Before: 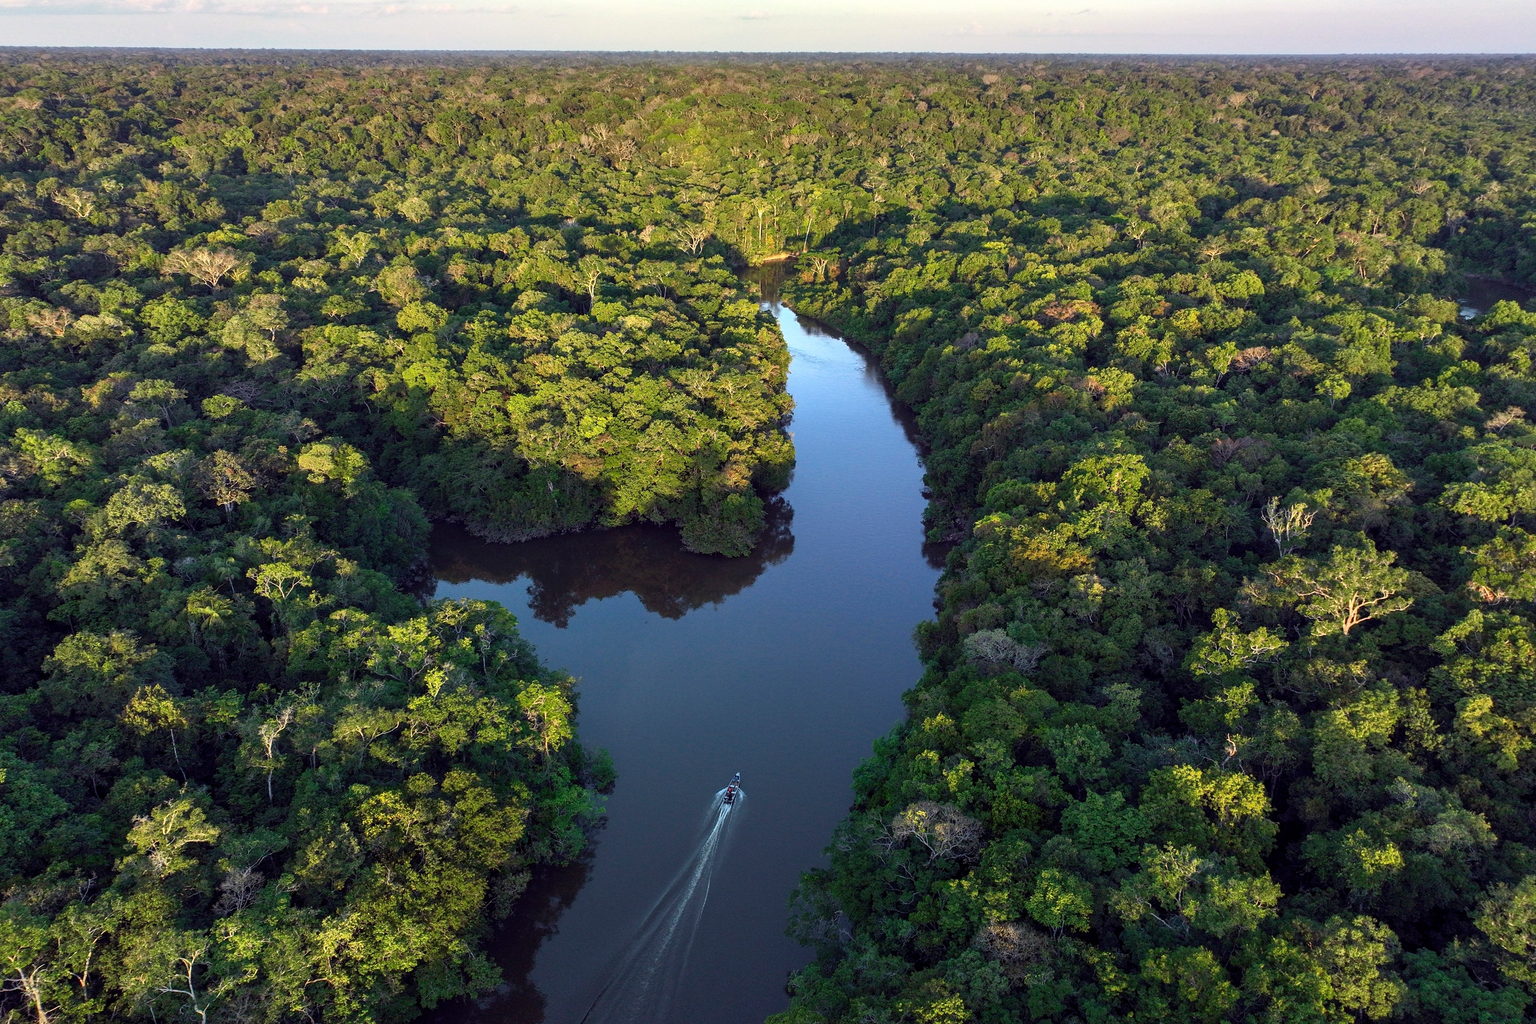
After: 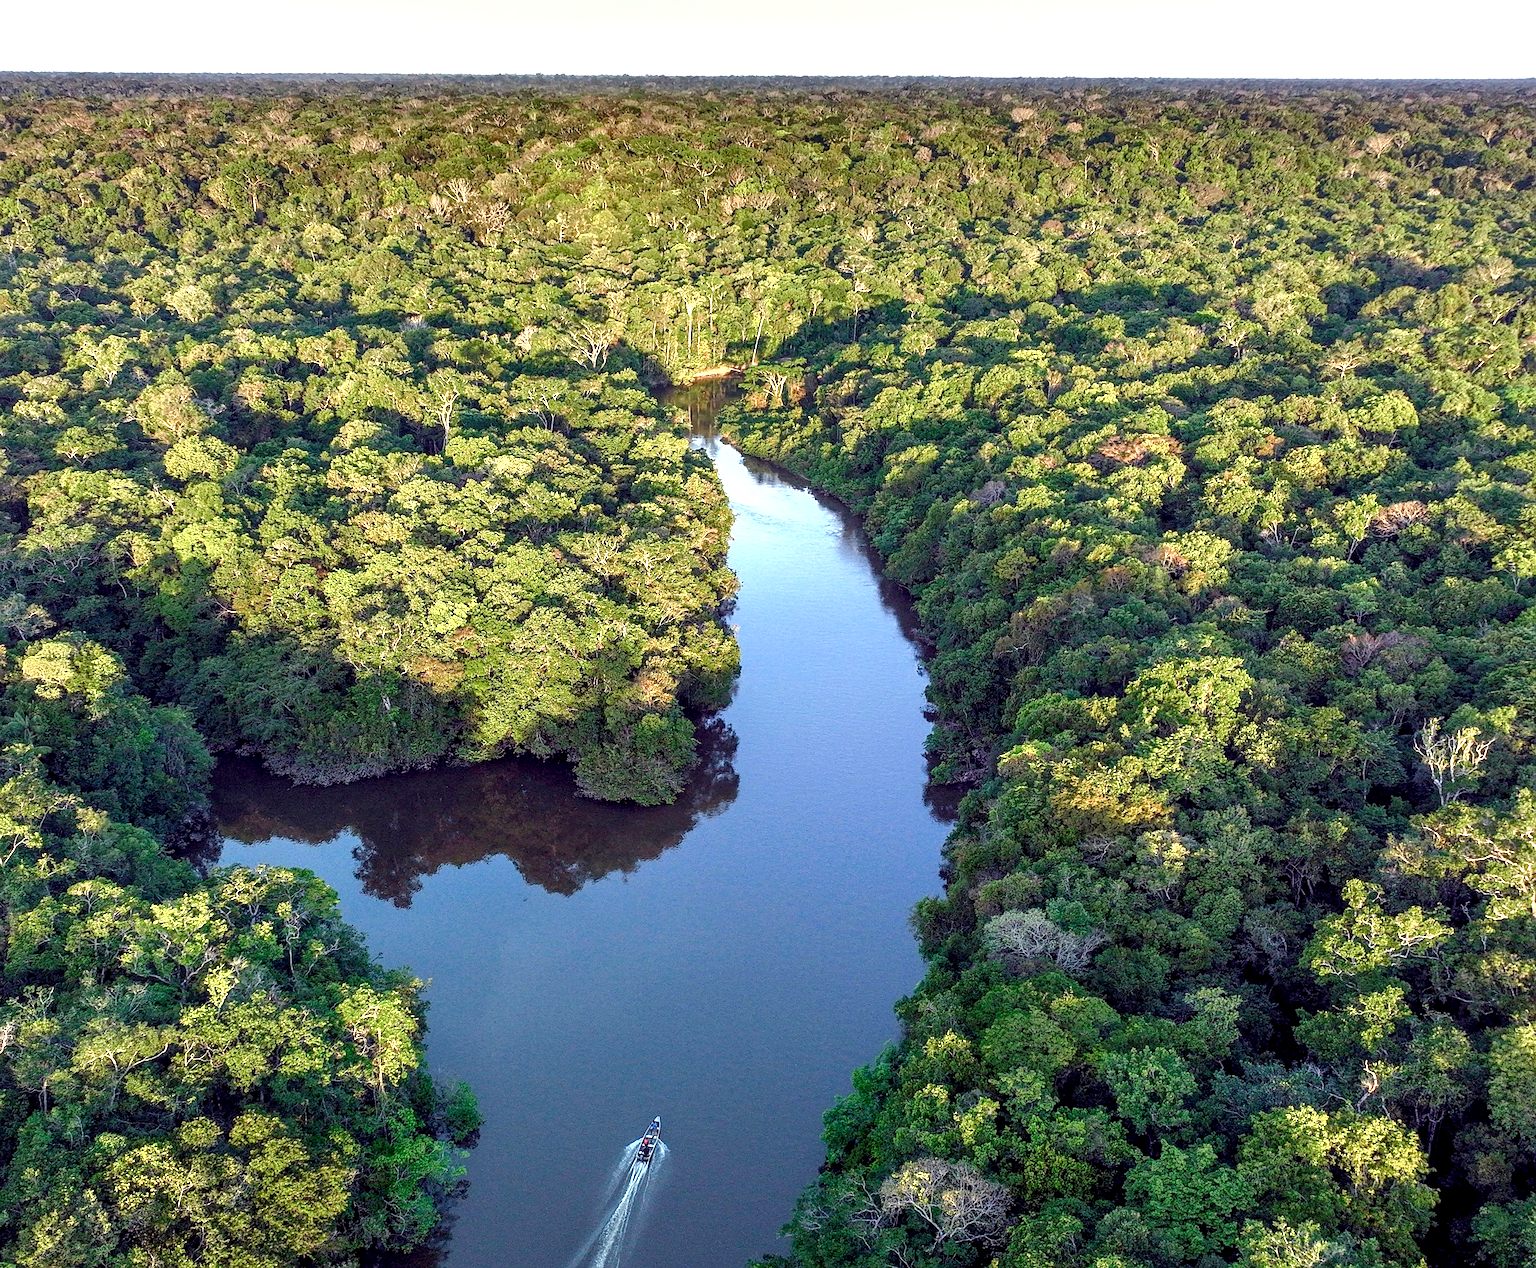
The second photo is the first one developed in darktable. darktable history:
crop: left 18.453%, right 12.343%, bottom 14.293%
tone equalizer: edges refinement/feathering 500, mask exposure compensation -1.57 EV, preserve details no
sharpen: on, module defaults
local contrast: detail 130%
exposure: black level correction 0.001, exposure 0.677 EV, compensate highlight preservation false
color balance rgb: perceptual saturation grading › global saturation 0.695%, perceptual saturation grading › highlights -25.471%, perceptual saturation grading › shadows 29.593%, perceptual brilliance grading › mid-tones 9.484%, perceptual brilliance grading › shadows 14.492%
shadows and highlights: radius 336.78, shadows 28.86, highlights color adjustment 40.49%, soften with gaussian
